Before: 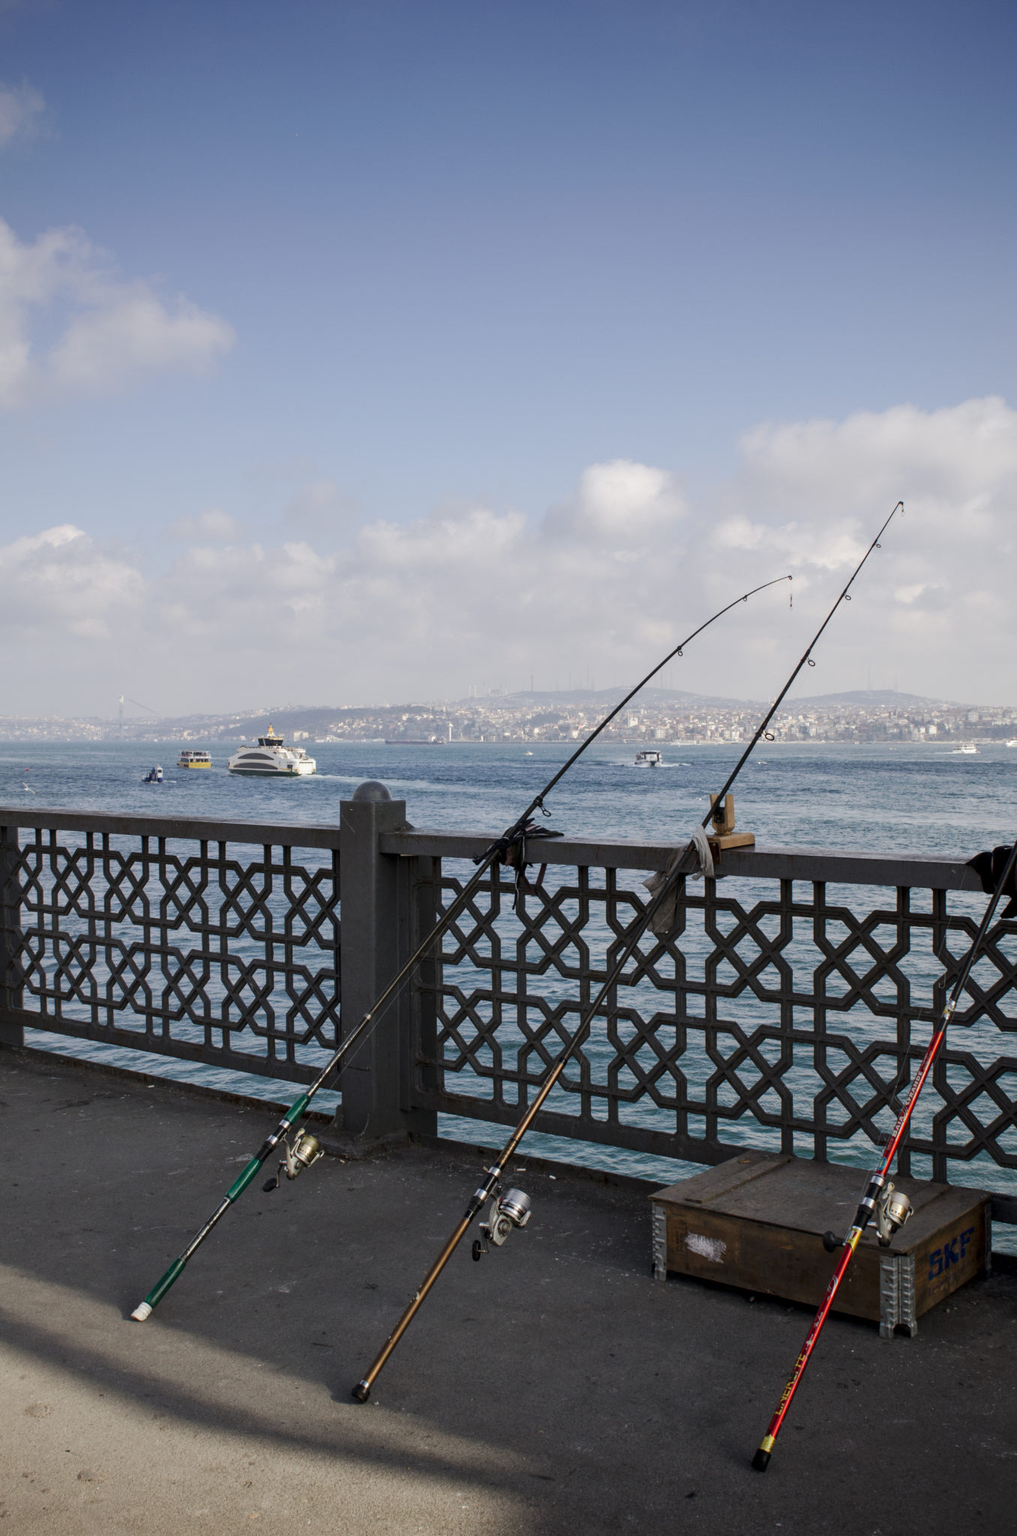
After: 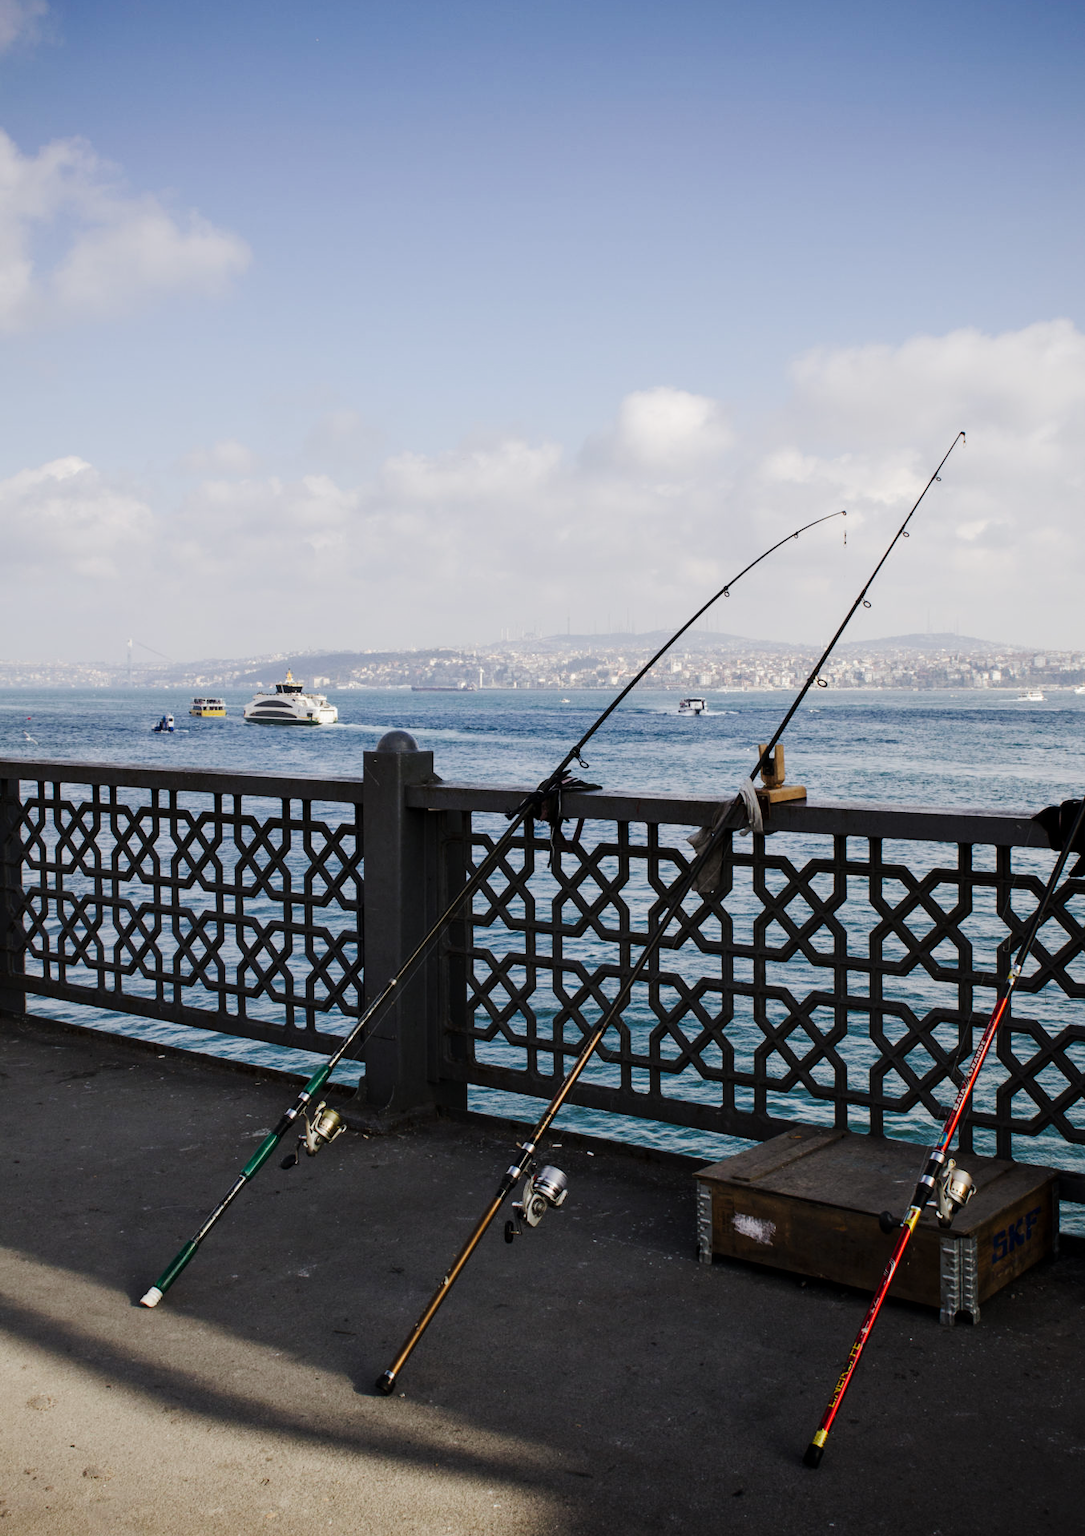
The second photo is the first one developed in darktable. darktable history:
tone curve: curves: ch0 [(0, 0) (0.126, 0.061) (0.338, 0.285) (0.494, 0.518) (0.703, 0.762) (1, 1)]; ch1 [(0, 0) (0.389, 0.313) (0.457, 0.442) (0.5, 0.501) (0.55, 0.578) (1, 1)]; ch2 [(0, 0) (0.44, 0.424) (0.501, 0.499) (0.557, 0.564) (0.613, 0.67) (0.707, 0.746) (1, 1)], preserve colors none
crop and rotate: top 6.355%
